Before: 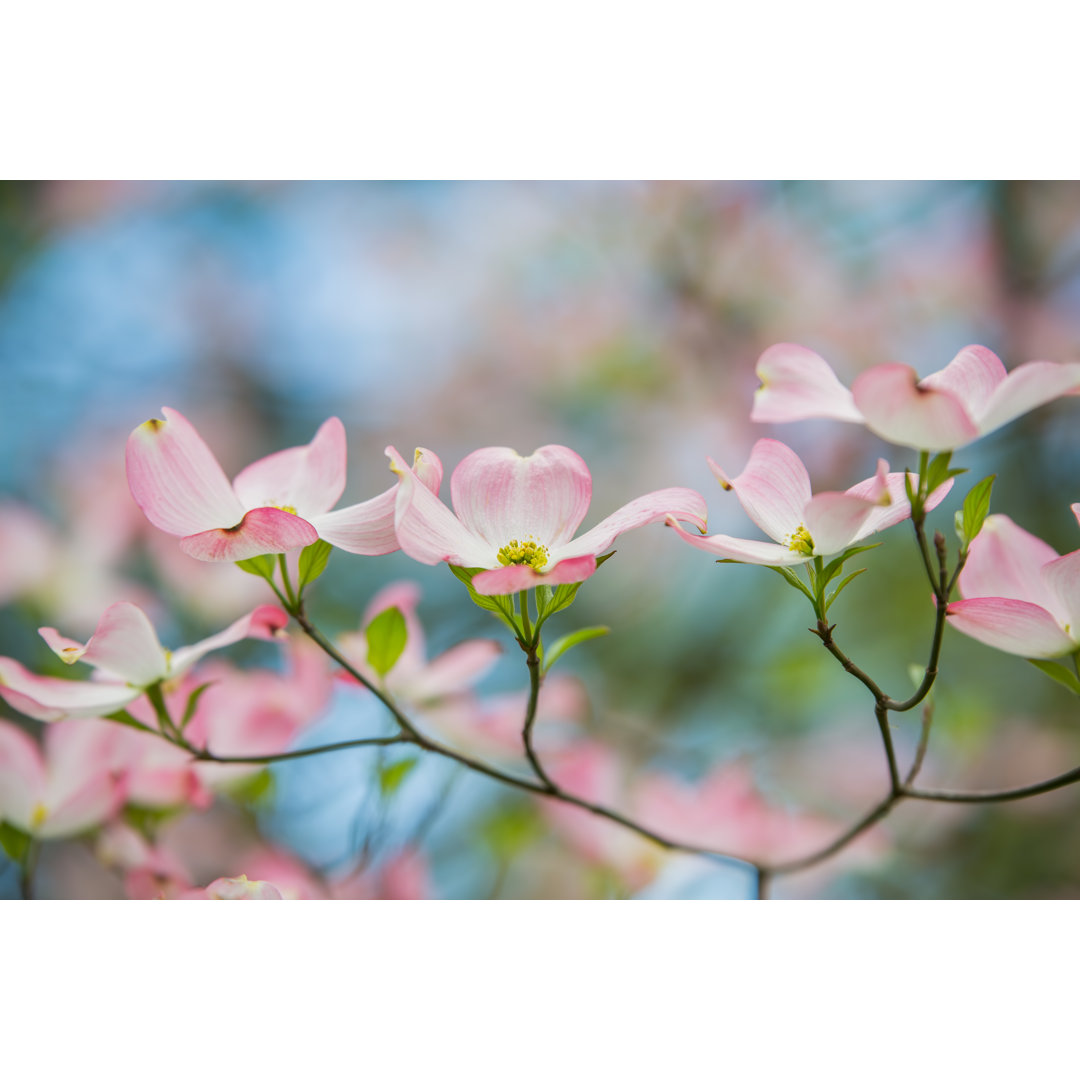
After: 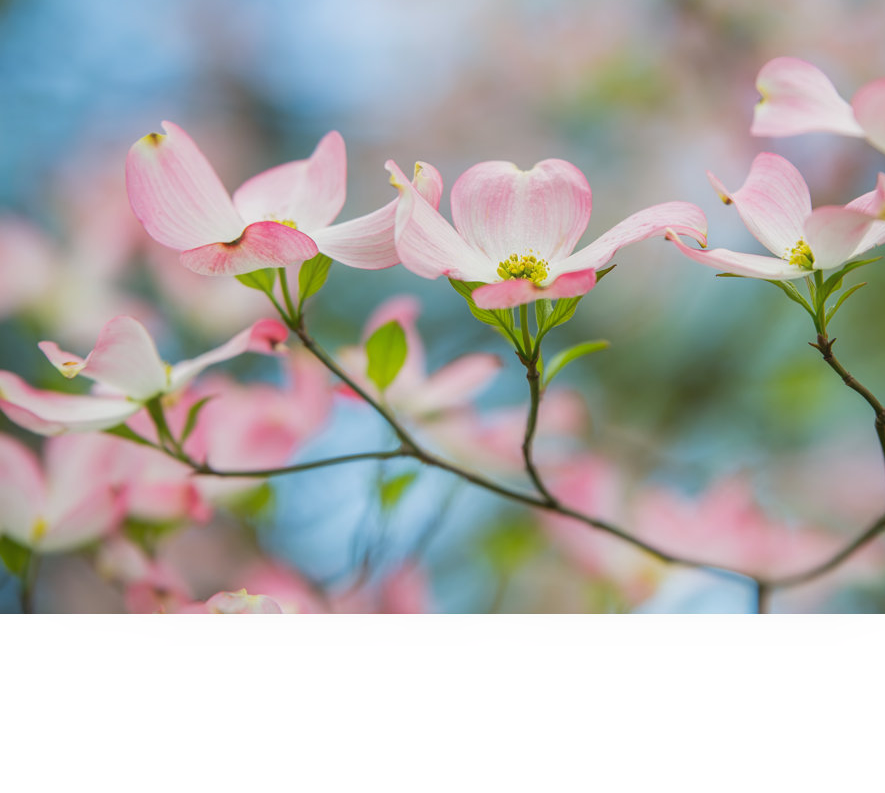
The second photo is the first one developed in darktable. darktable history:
exposure: black level correction 0, compensate highlight preservation false
crop: top 26.531%, right 18.019%
contrast equalizer: y [[0.5, 0.488, 0.462, 0.461, 0.491, 0.5], [0.5 ×6], [0.5 ×6], [0 ×6], [0 ×6]]
